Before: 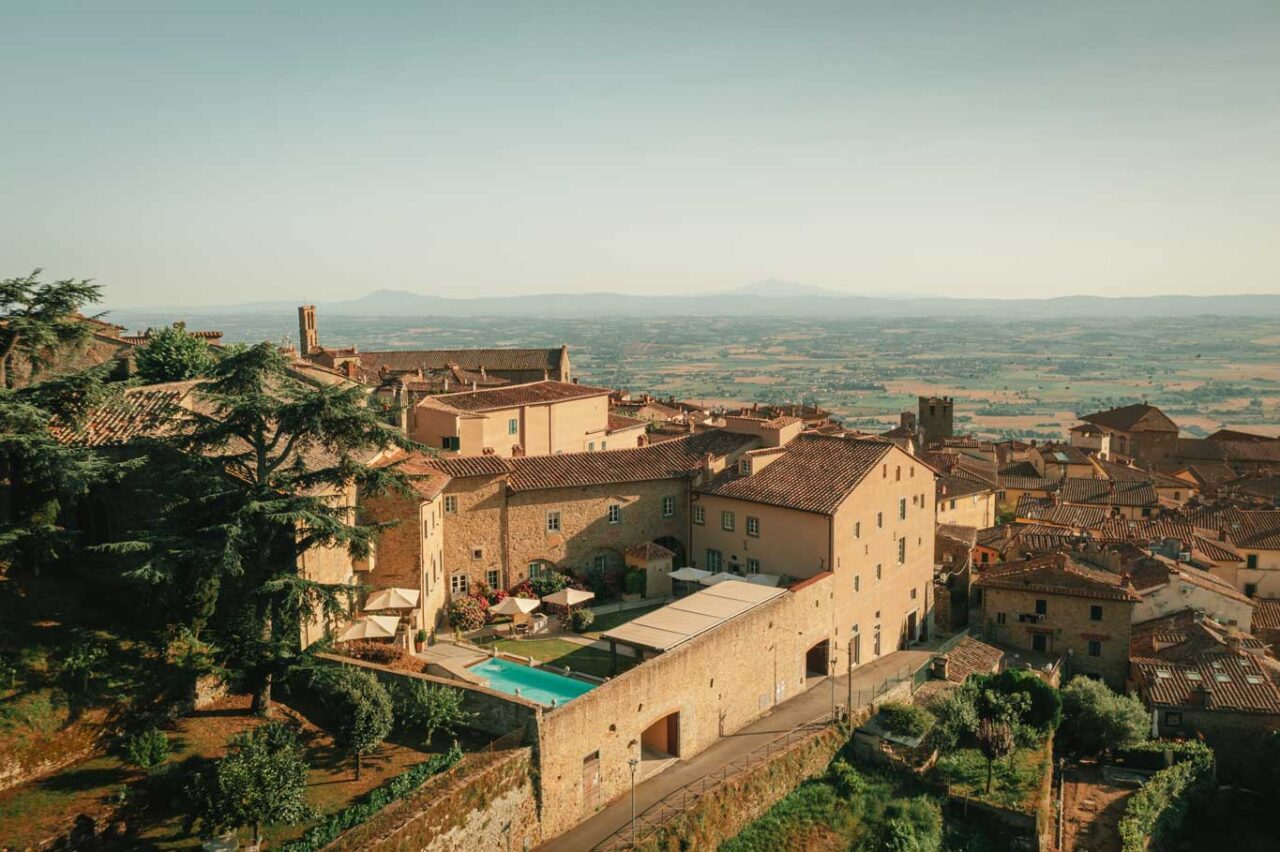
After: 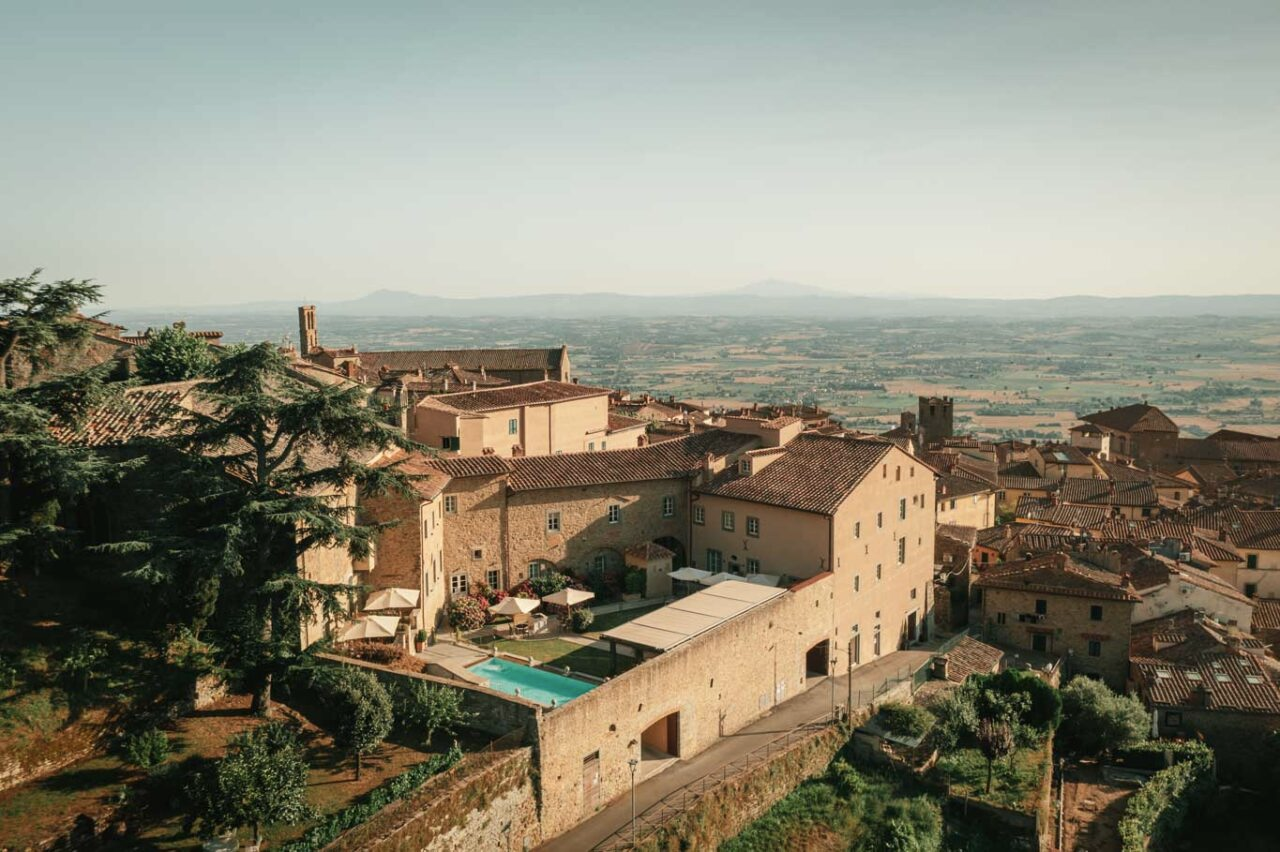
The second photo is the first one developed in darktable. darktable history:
contrast brightness saturation: contrast 0.1, saturation -0.36
color correction: saturation 1.32
